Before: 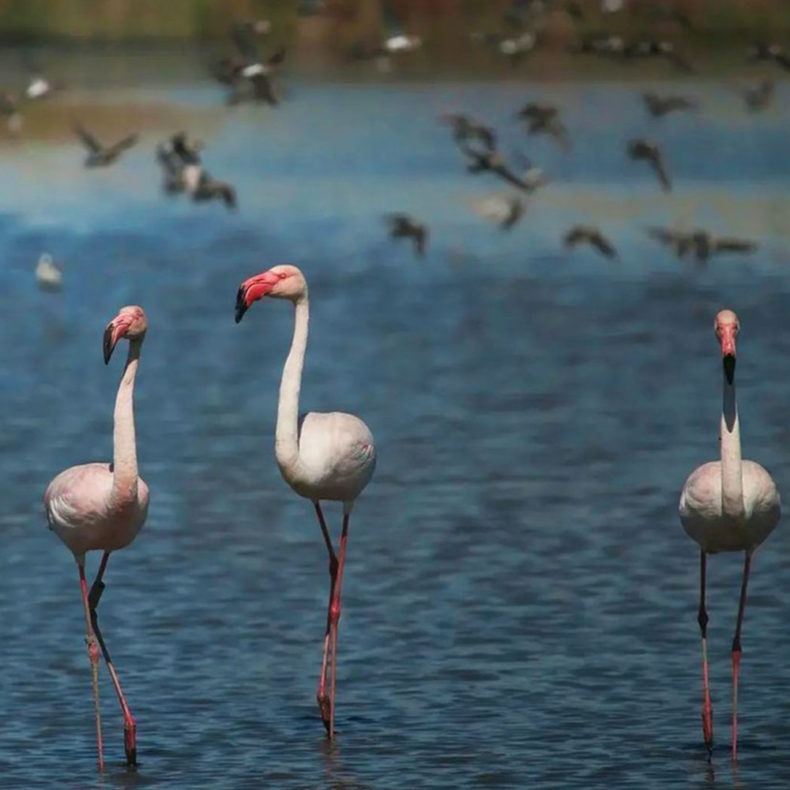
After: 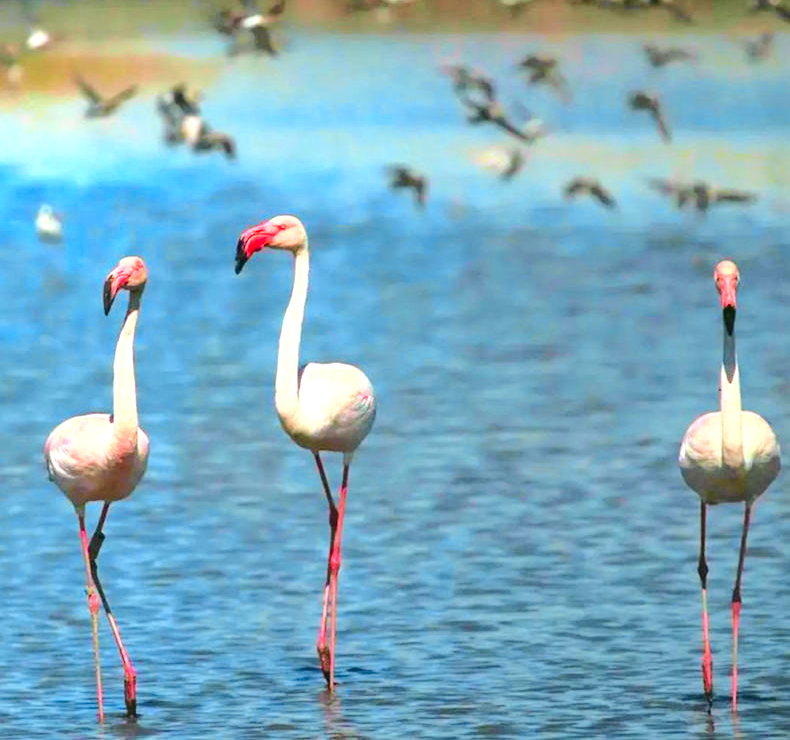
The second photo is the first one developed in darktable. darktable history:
tone curve: curves: ch0 [(0, 0) (0.131, 0.135) (0.288, 0.372) (0.451, 0.608) (0.612, 0.739) (0.736, 0.832) (1, 1)]; ch1 [(0, 0) (0.392, 0.398) (0.487, 0.471) (0.496, 0.493) (0.519, 0.531) (0.557, 0.591) (0.581, 0.639) (0.622, 0.711) (1, 1)]; ch2 [(0, 0) (0.388, 0.344) (0.438, 0.425) (0.476, 0.482) (0.502, 0.508) (0.524, 0.531) (0.538, 0.58) (0.58, 0.621) (0.613, 0.679) (0.655, 0.738) (1, 1)], color space Lab, independent channels, preserve colors none
exposure: black level correction 0, exposure 1.45 EV, compensate exposure bias true, compensate highlight preservation false
shadows and highlights: shadows 22.7, highlights -48.71, soften with gaussian
crop and rotate: top 6.25%
